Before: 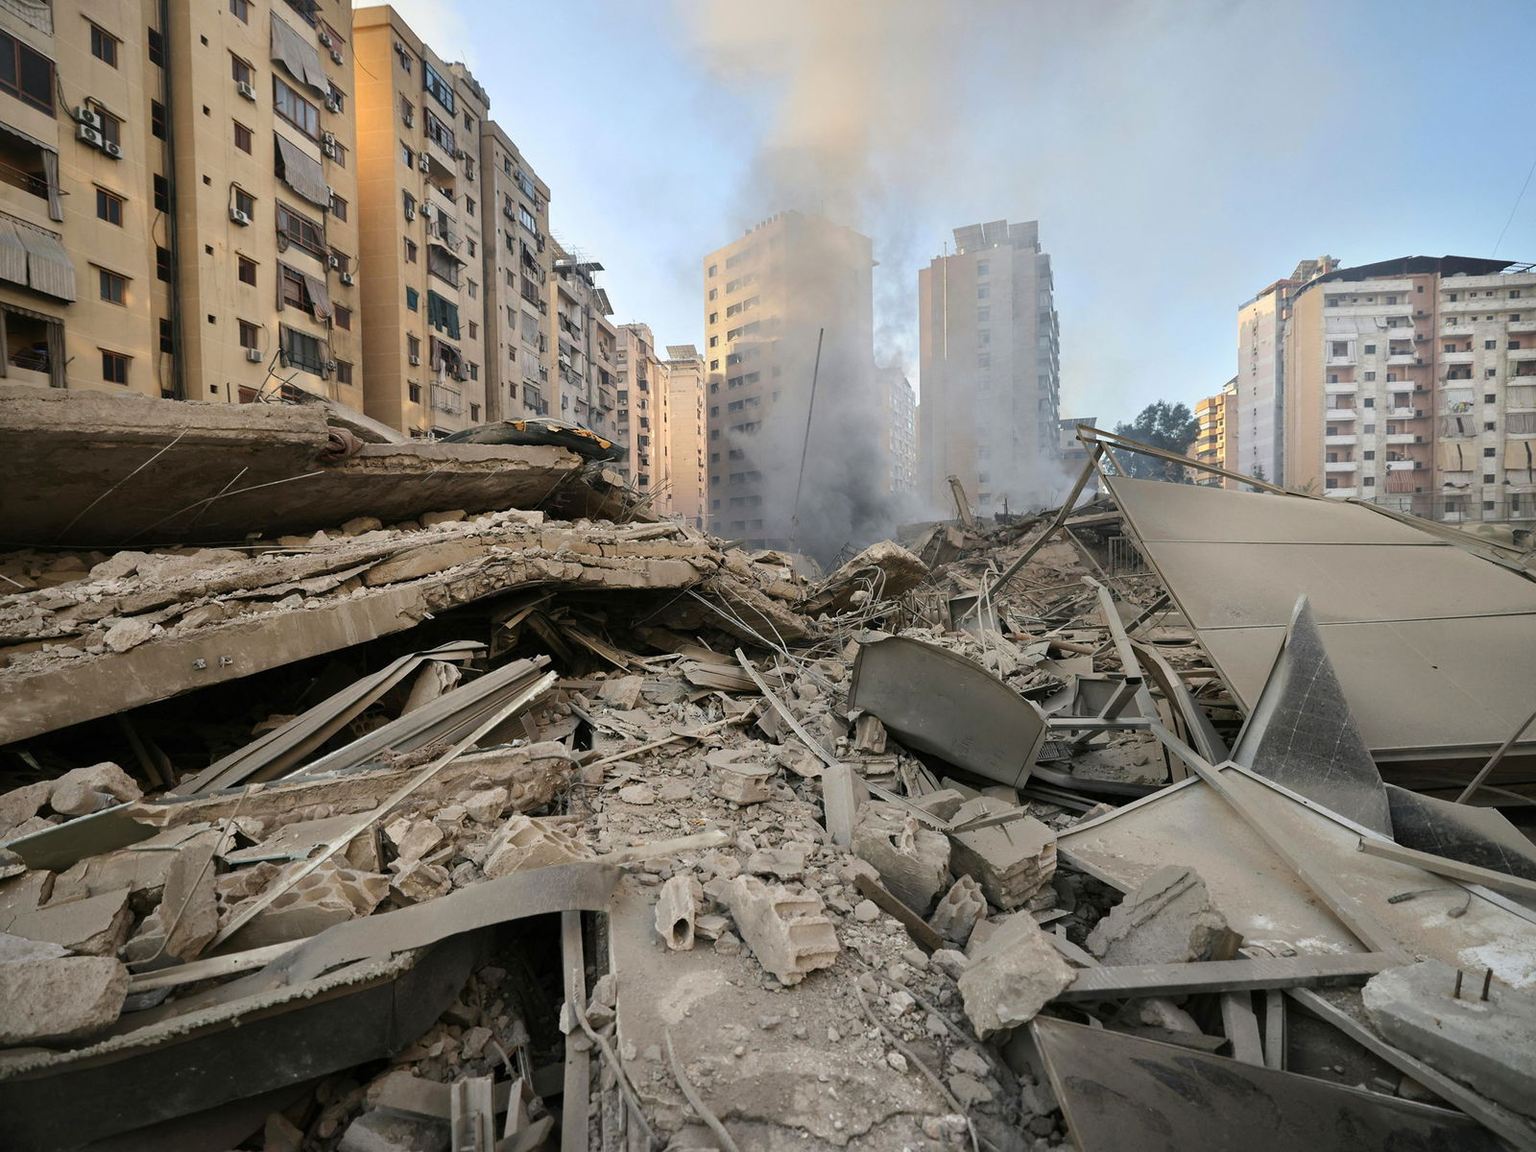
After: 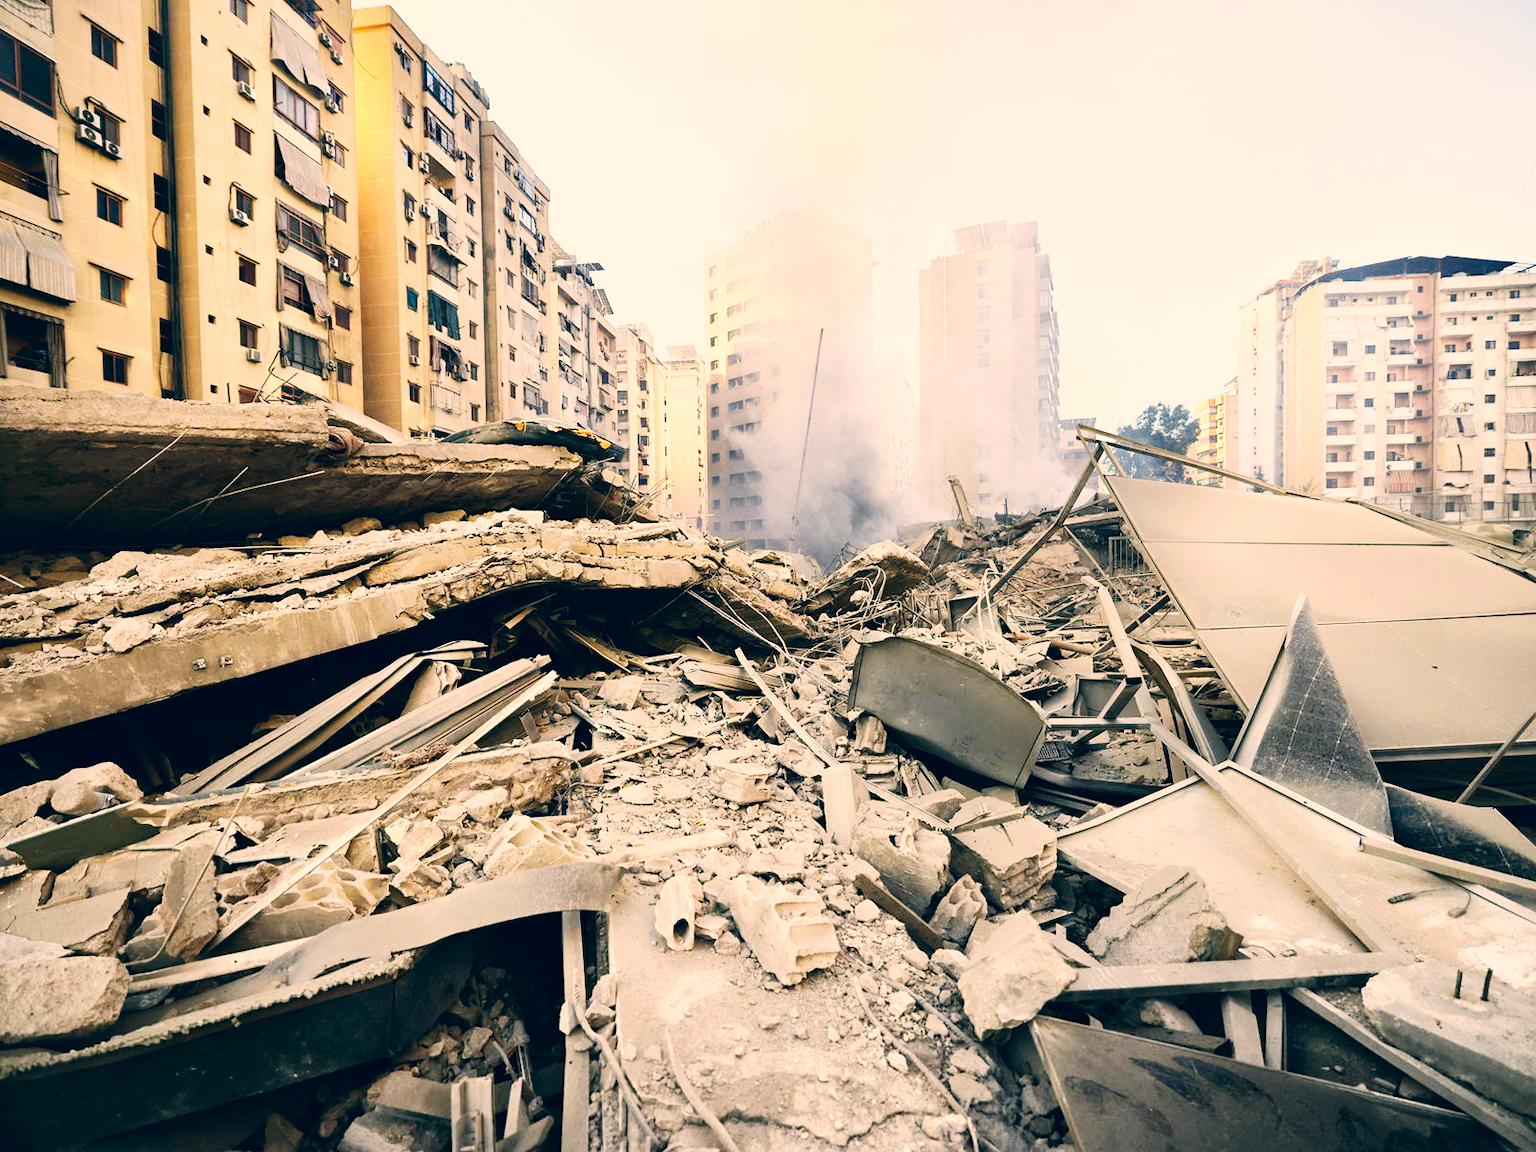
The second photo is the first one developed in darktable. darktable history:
contrast brightness saturation: contrast 0.08, saturation 0.02
base curve: curves: ch0 [(0, 0) (0.007, 0.004) (0.027, 0.03) (0.046, 0.07) (0.207, 0.54) (0.442, 0.872) (0.673, 0.972) (1, 1)], preserve colors none
color correction: highlights a* 10.32, highlights b* 14.66, shadows a* -9.59, shadows b* -15.02
